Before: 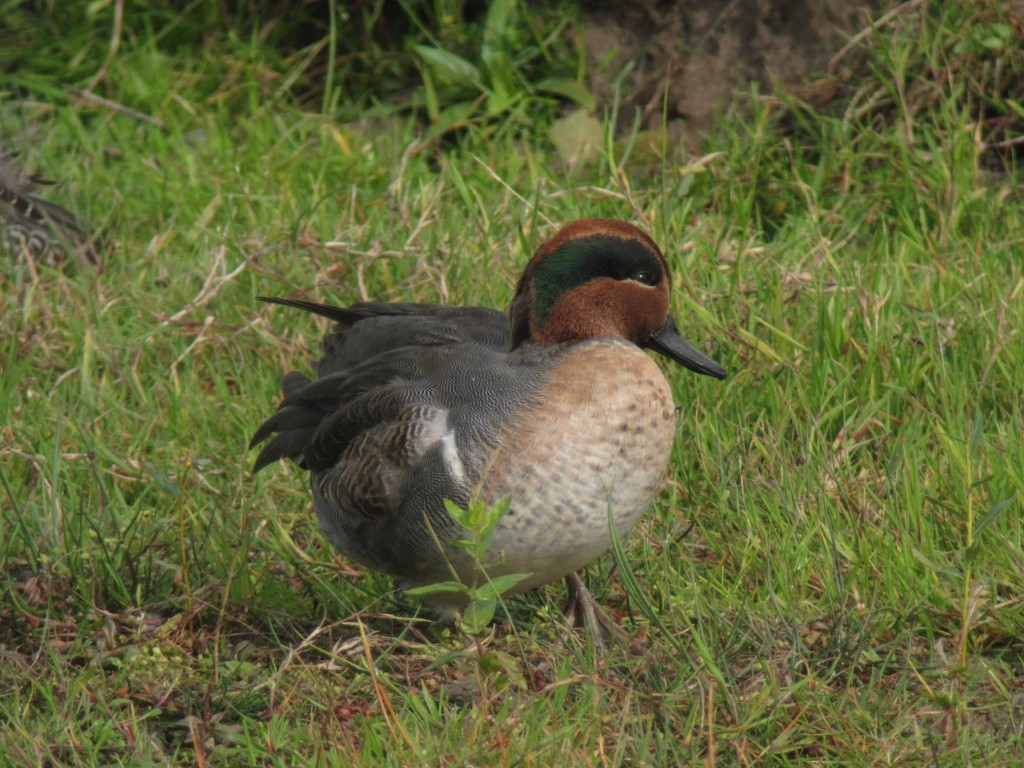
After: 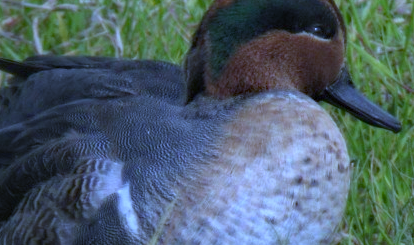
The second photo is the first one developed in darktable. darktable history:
crop: left 31.751%, top 32.172%, right 27.8%, bottom 35.83%
white balance: red 0.766, blue 1.537
haze removal: strength 0.29, distance 0.25, compatibility mode true, adaptive false
